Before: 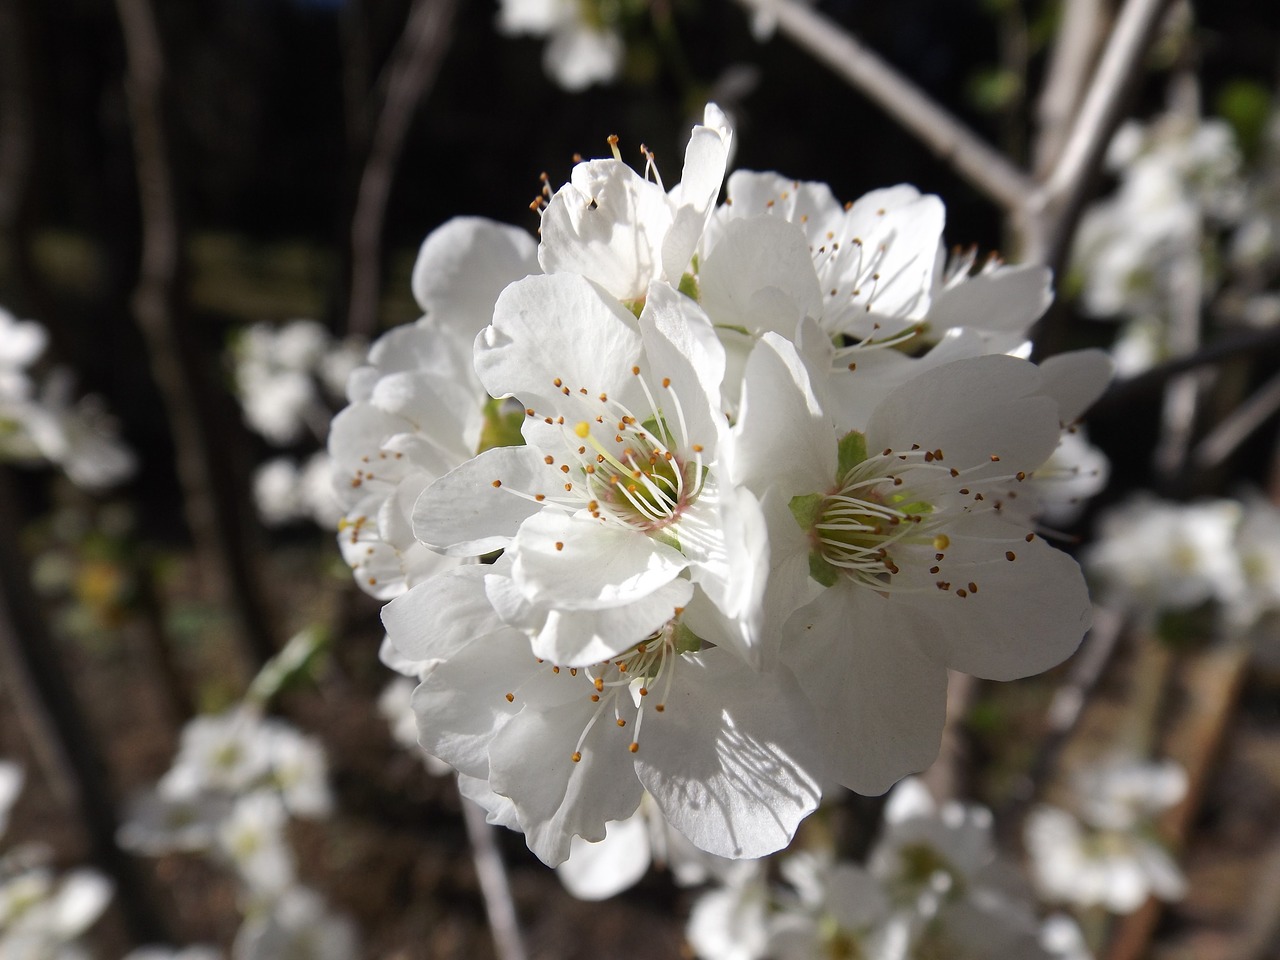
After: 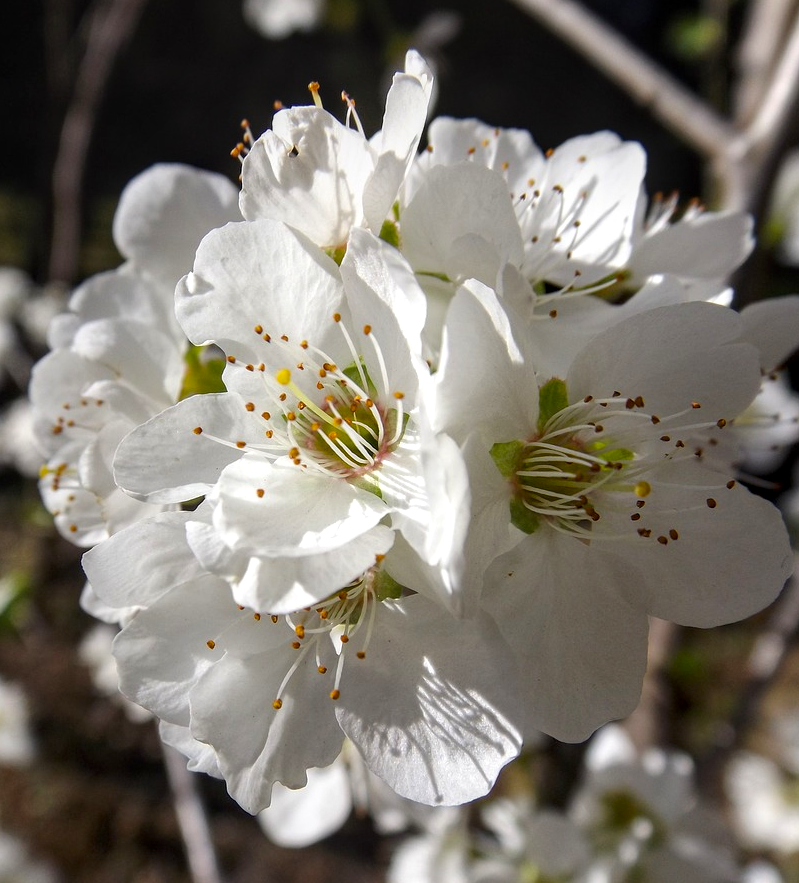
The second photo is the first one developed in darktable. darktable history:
crop and rotate: left 23.376%, top 5.624%, right 14.146%, bottom 2.318%
local contrast: detail 130%
color balance rgb: perceptual saturation grading › global saturation 31.186%
